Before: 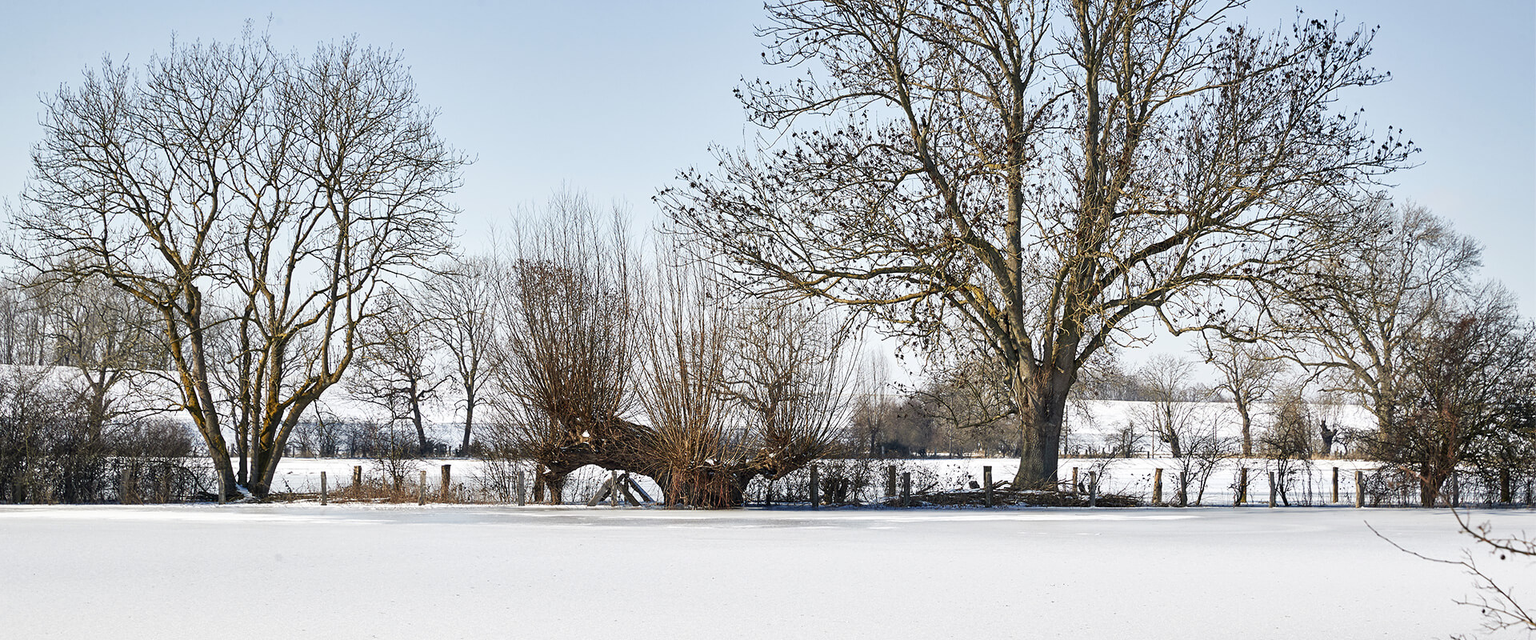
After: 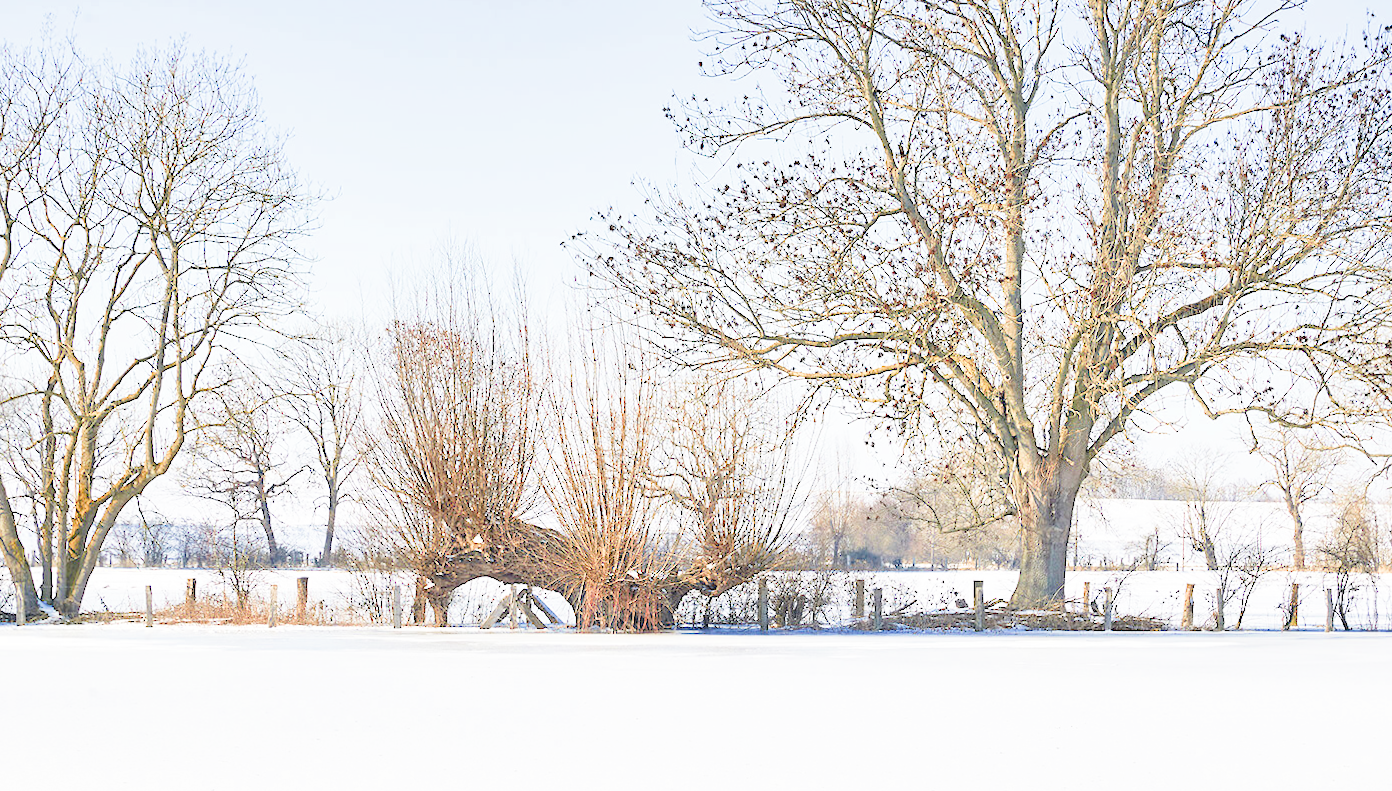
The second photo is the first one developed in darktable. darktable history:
rotate and perspective: rotation 0.174°, lens shift (vertical) 0.013, lens shift (horizontal) 0.019, shear 0.001, automatic cropping original format, crop left 0.007, crop right 0.991, crop top 0.016, crop bottom 0.997
exposure: black level correction 0, exposure 0.7 EV, compensate exposure bias true, compensate highlight preservation false
crop: left 13.443%, right 13.31%
filmic rgb: middle gray luminance 2.5%, black relative exposure -10 EV, white relative exposure 7 EV, threshold 6 EV, dynamic range scaling 10%, target black luminance 0%, hardness 3.19, latitude 44.39%, contrast 0.682, highlights saturation mix 5%, shadows ↔ highlights balance 13.63%, add noise in highlights 0, color science v3 (2019), use custom middle-gray values true, iterations of high-quality reconstruction 0, contrast in highlights soft, enable highlight reconstruction true
